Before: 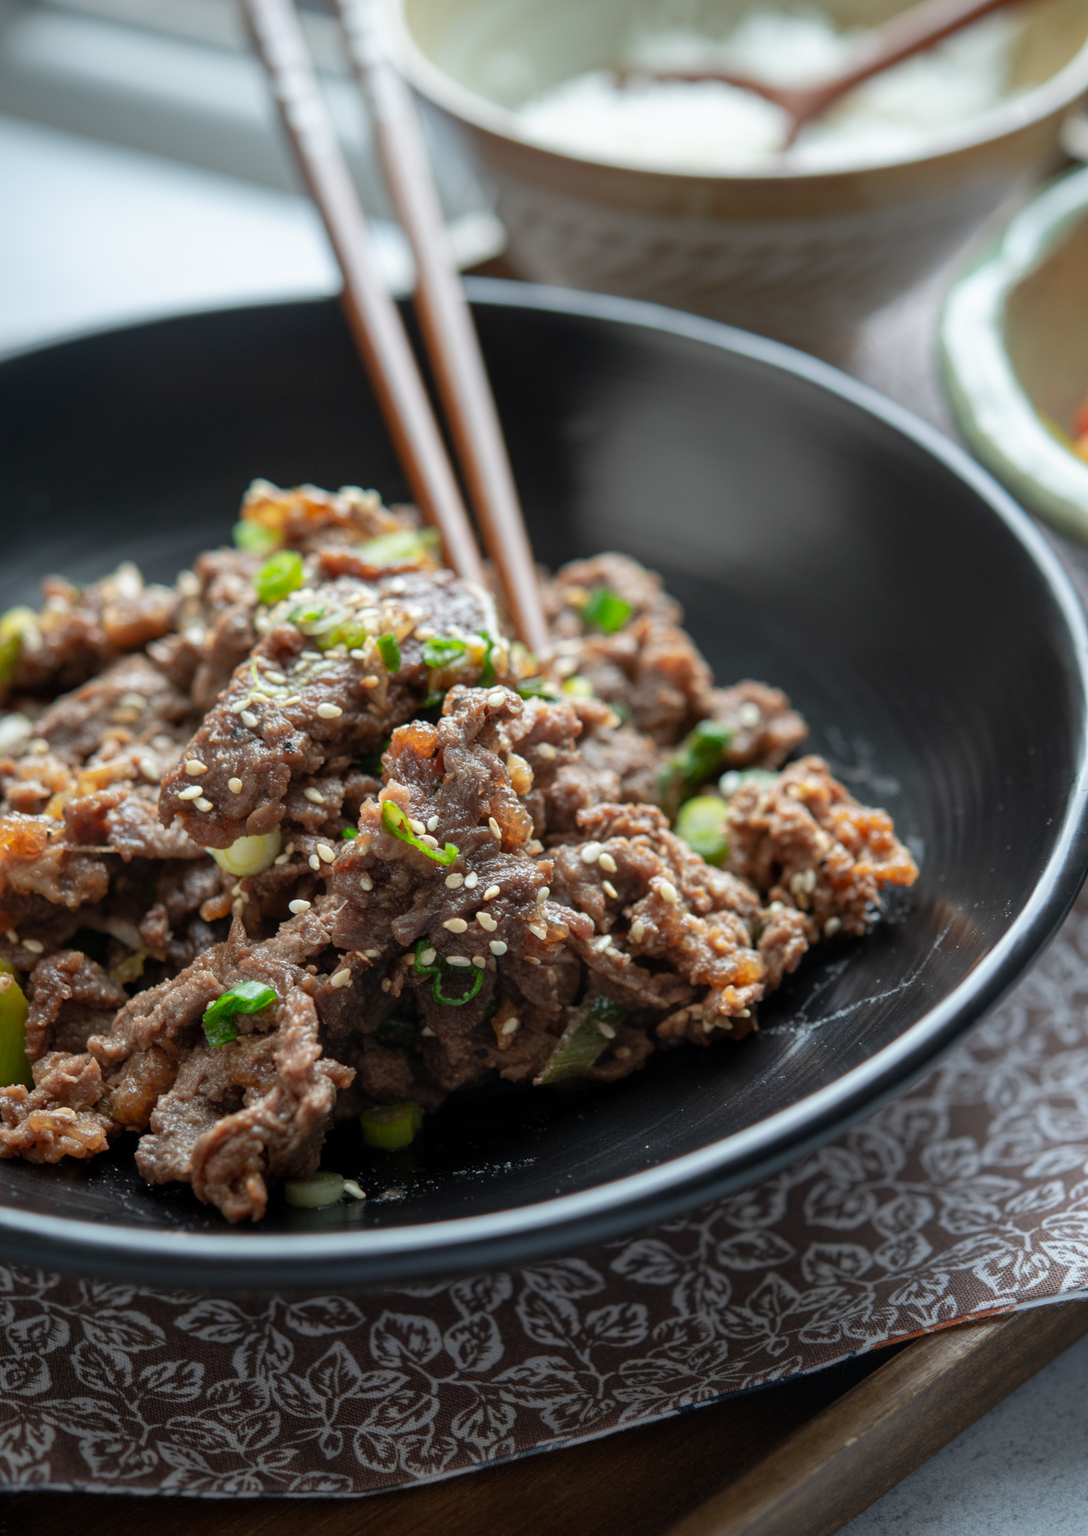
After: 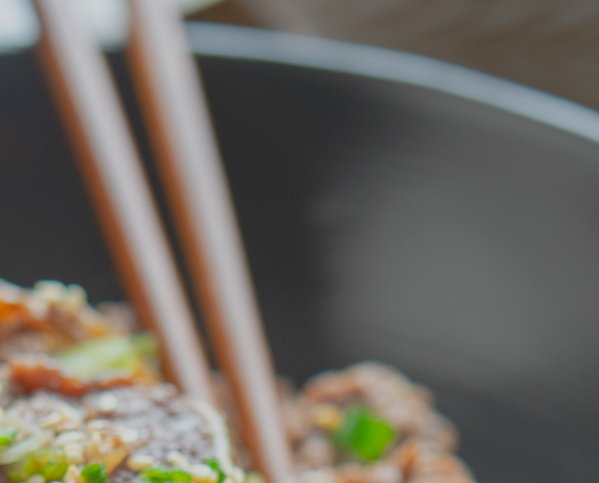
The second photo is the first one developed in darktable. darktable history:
contrast brightness saturation: contrast -0.289
crop: left 28.621%, top 16.84%, right 26.656%, bottom 57.626%
